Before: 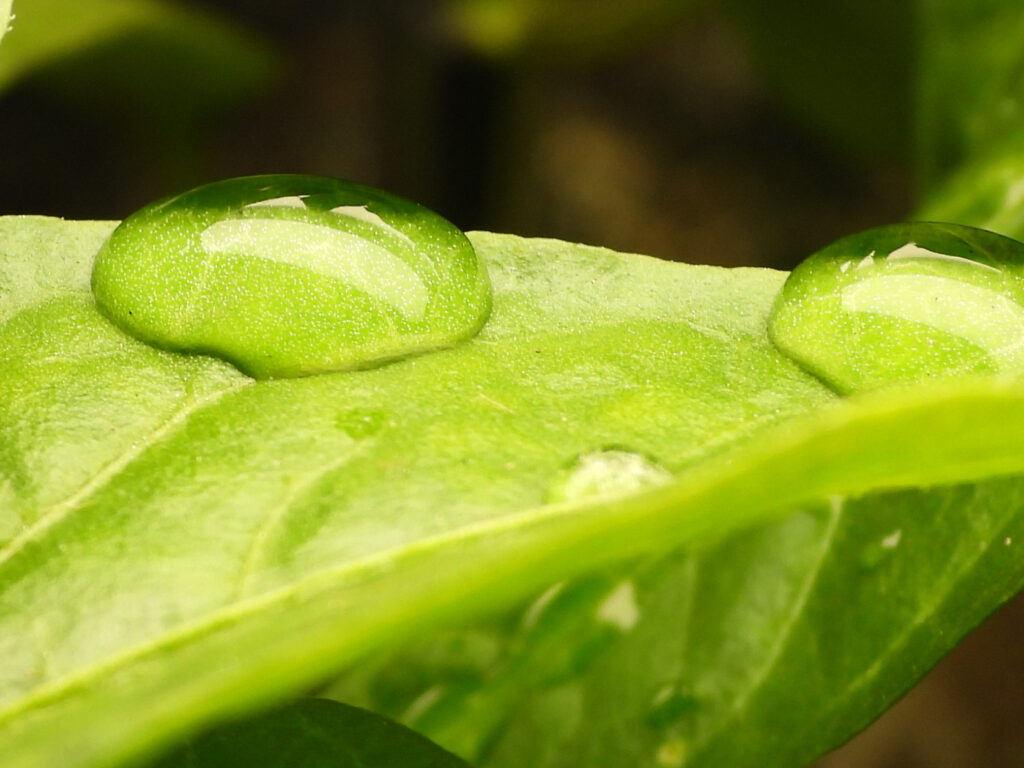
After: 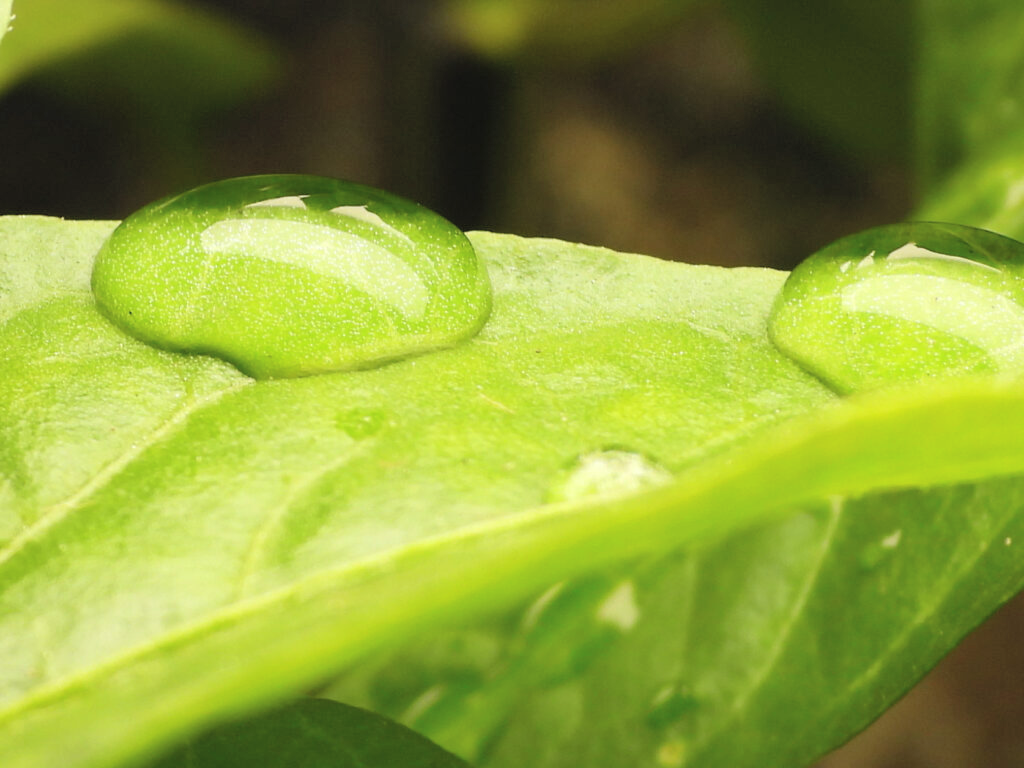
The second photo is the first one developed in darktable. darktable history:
white balance: red 0.984, blue 1.059
contrast brightness saturation: brightness 0.15
